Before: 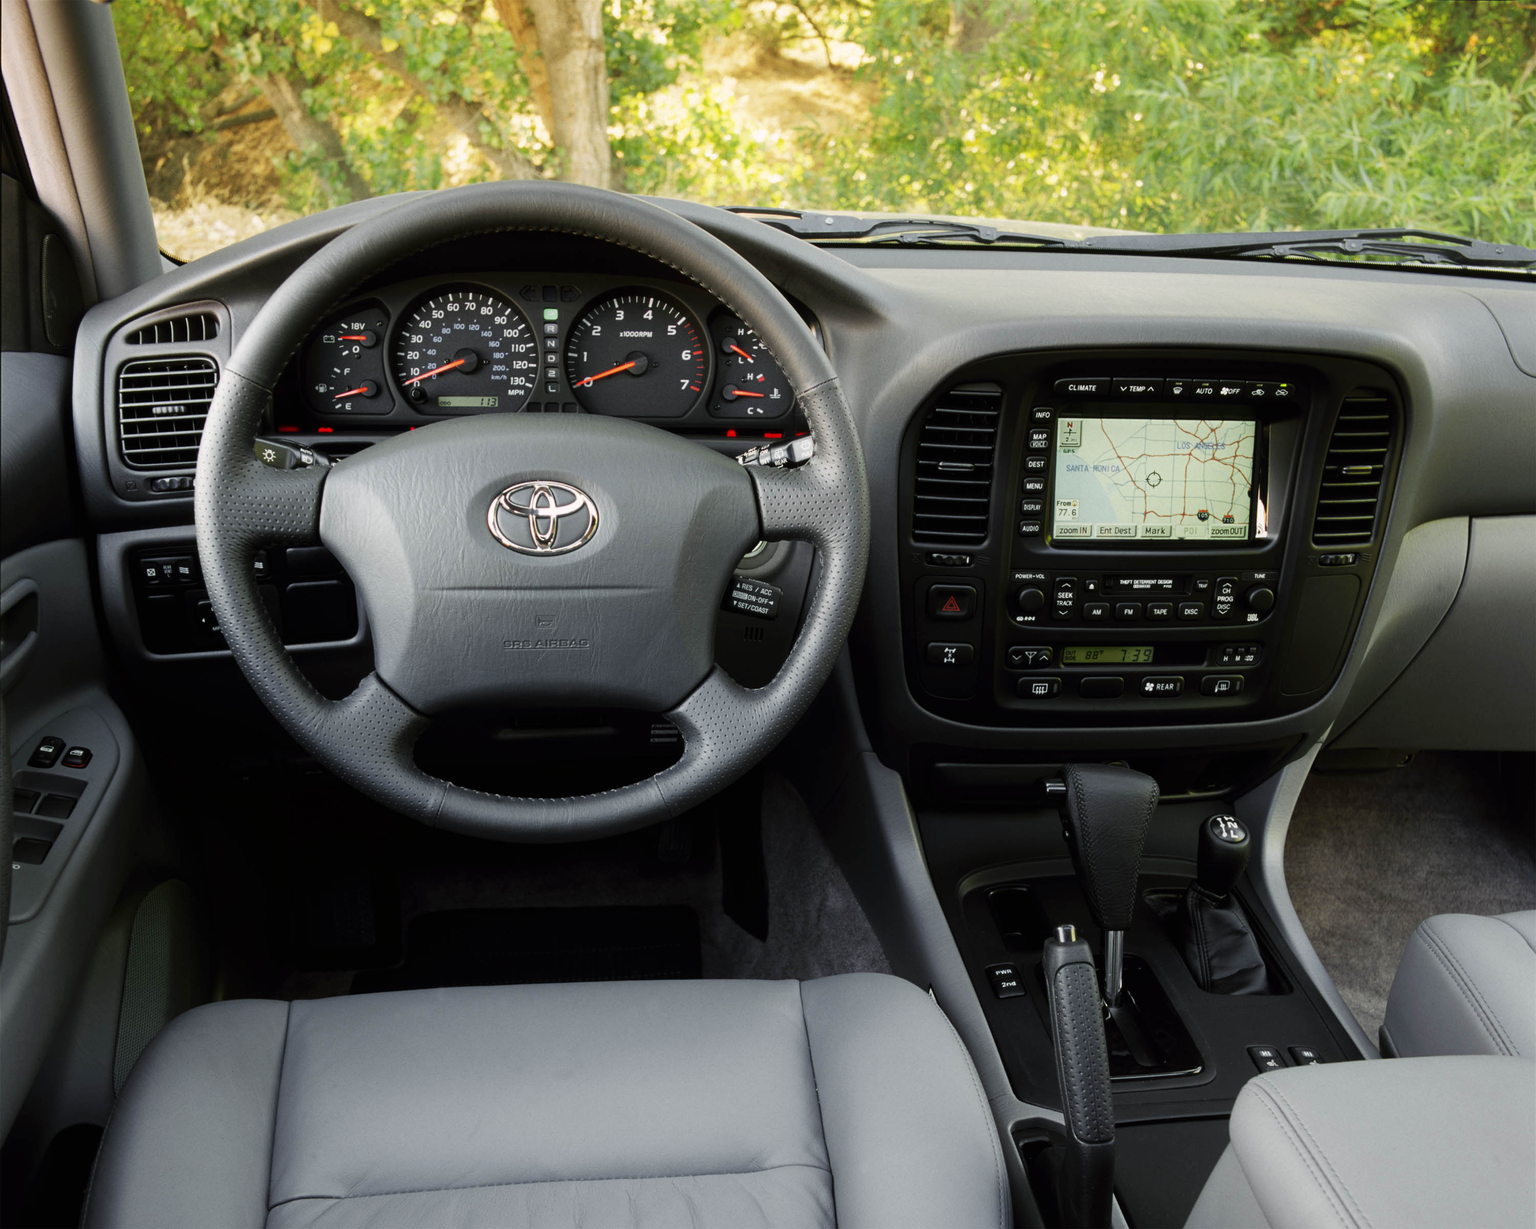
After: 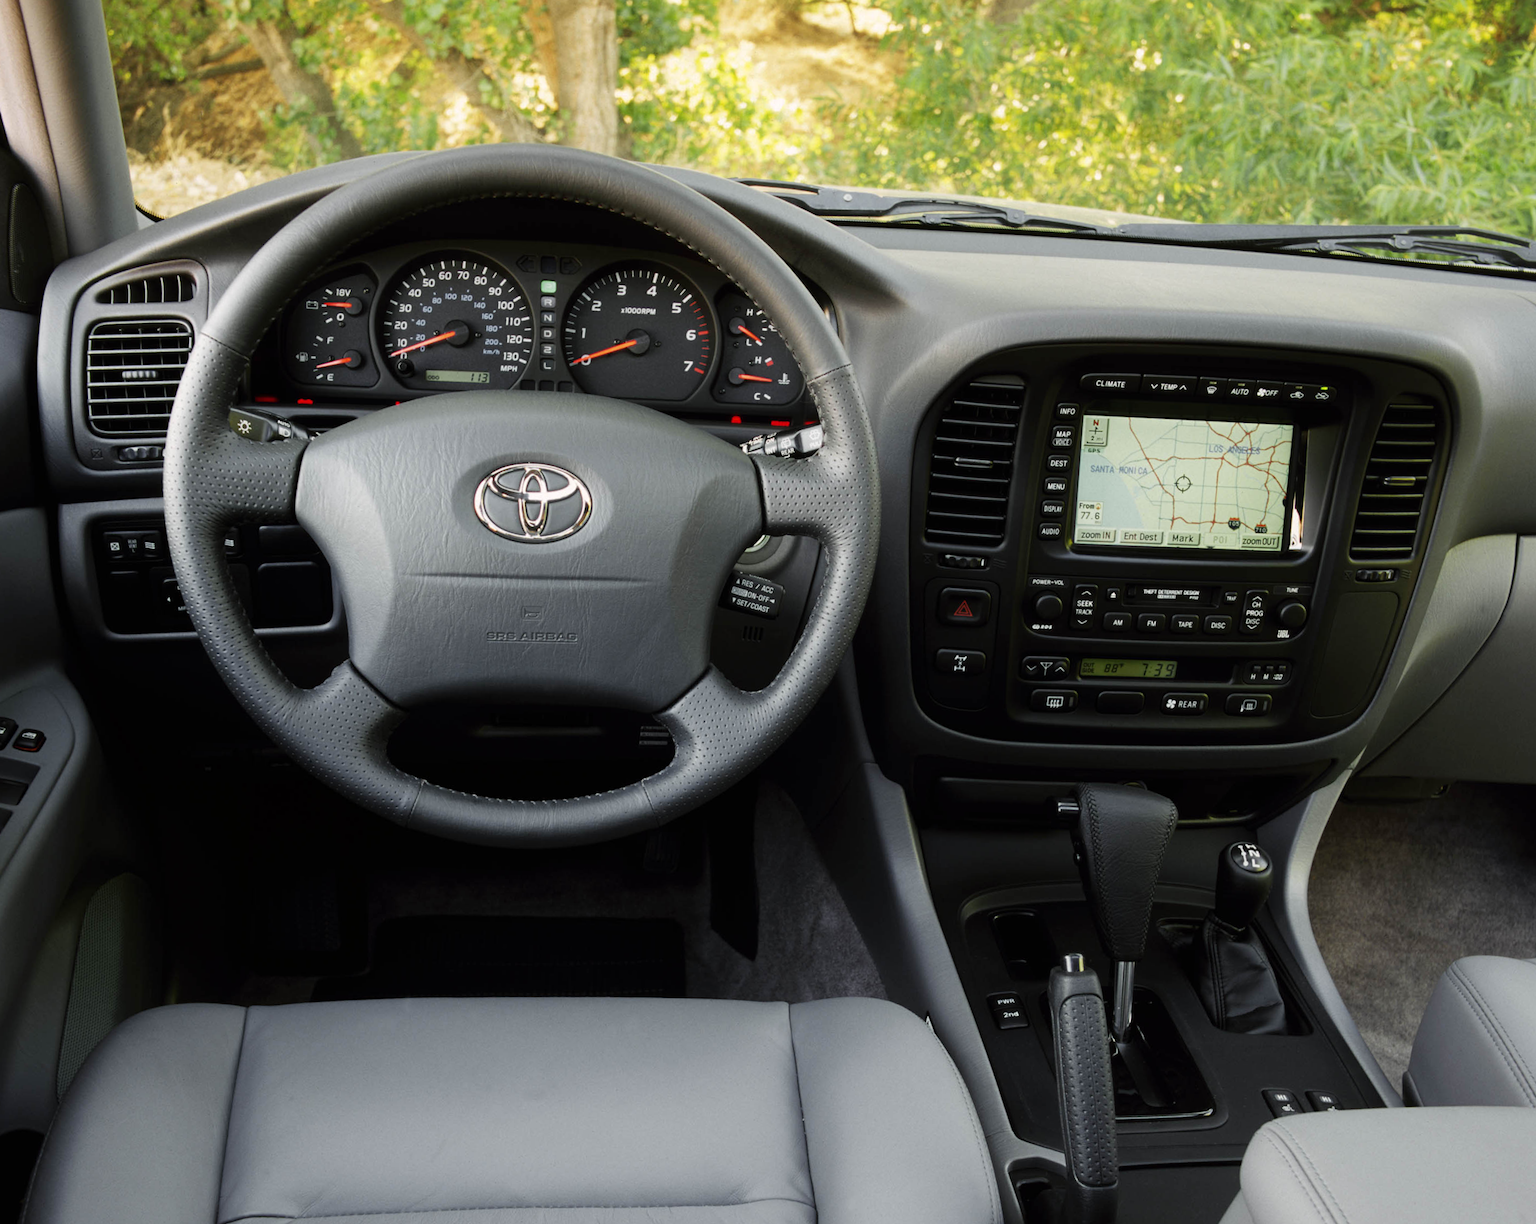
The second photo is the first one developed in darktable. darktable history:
rotate and perspective: rotation -0.45°, automatic cropping original format, crop left 0.008, crop right 0.992, crop top 0.012, crop bottom 0.988
crop and rotate: angle -2.38°
